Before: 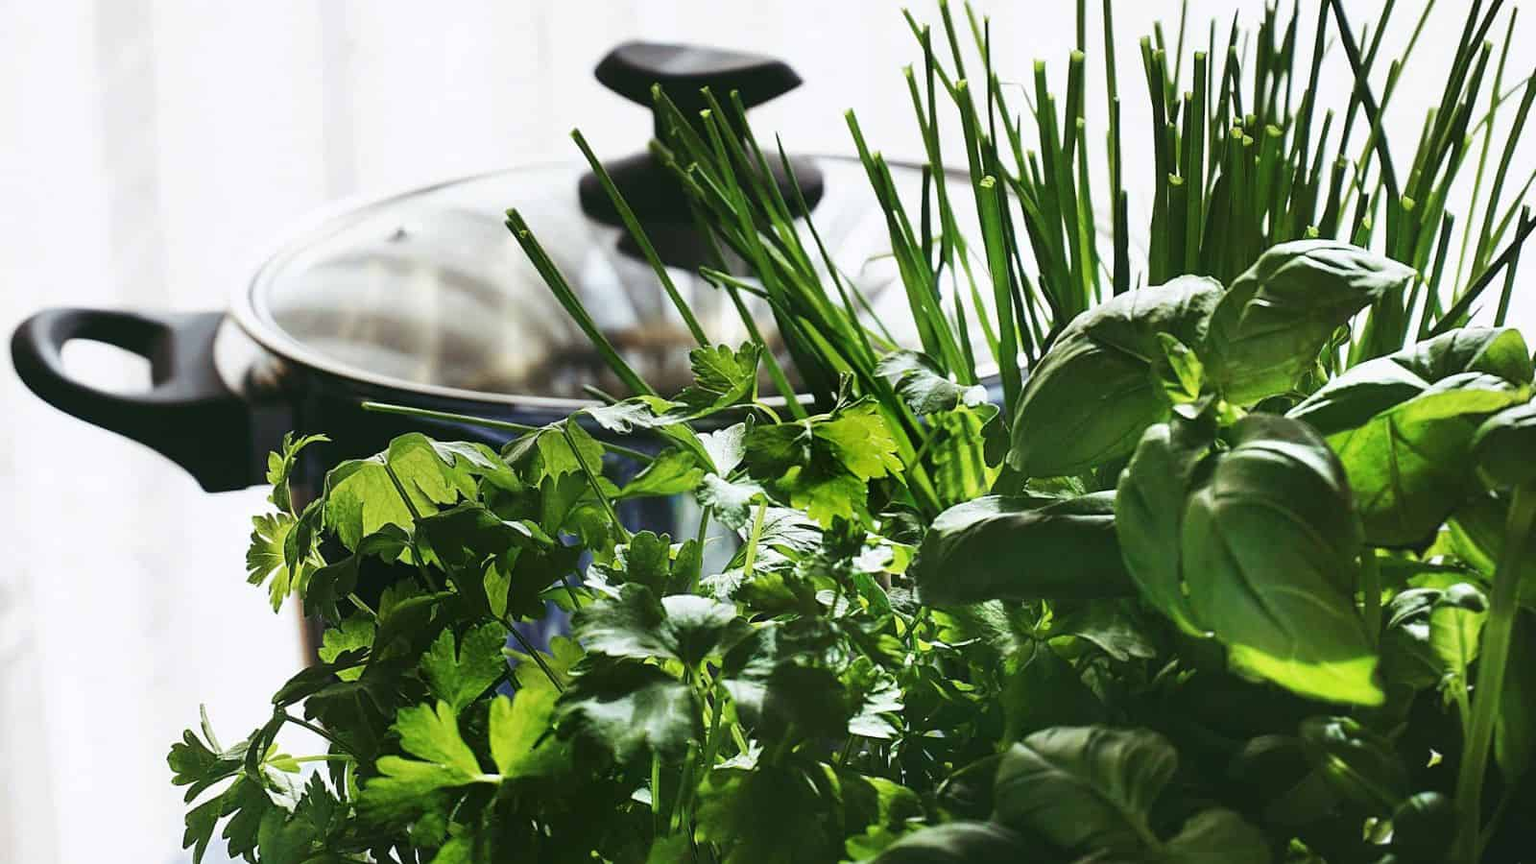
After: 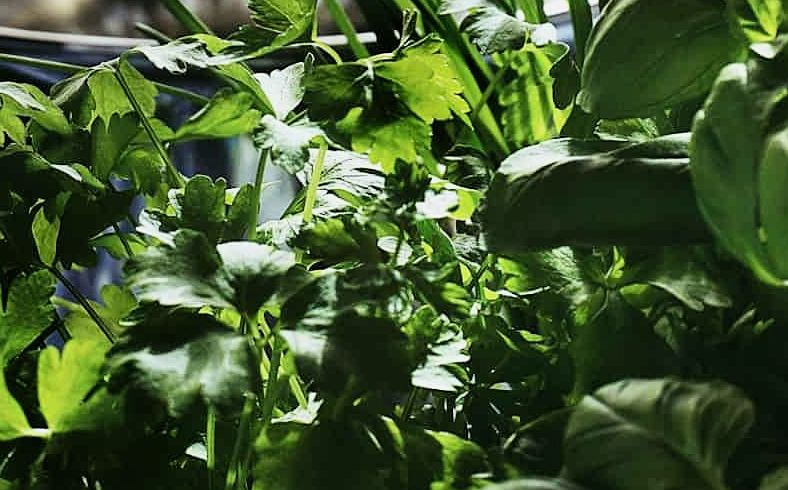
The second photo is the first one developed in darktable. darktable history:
crop: left 29.526%, top 42.073%, right 21.199%, bottom 3.469%
filmic rgb: middle gray luminance 21.97%, black relative exposure -14.08 EV, white relative exposure 2.97 EV, target black luminance 0%, hardness 8.77, latitude 60.06%, contrast 1.204, highlights saturation mix 4.3%, shadows ↔ highlights balance 41.42%
sharpen: radius 1.253, amount 0.294, threshold 0.175
